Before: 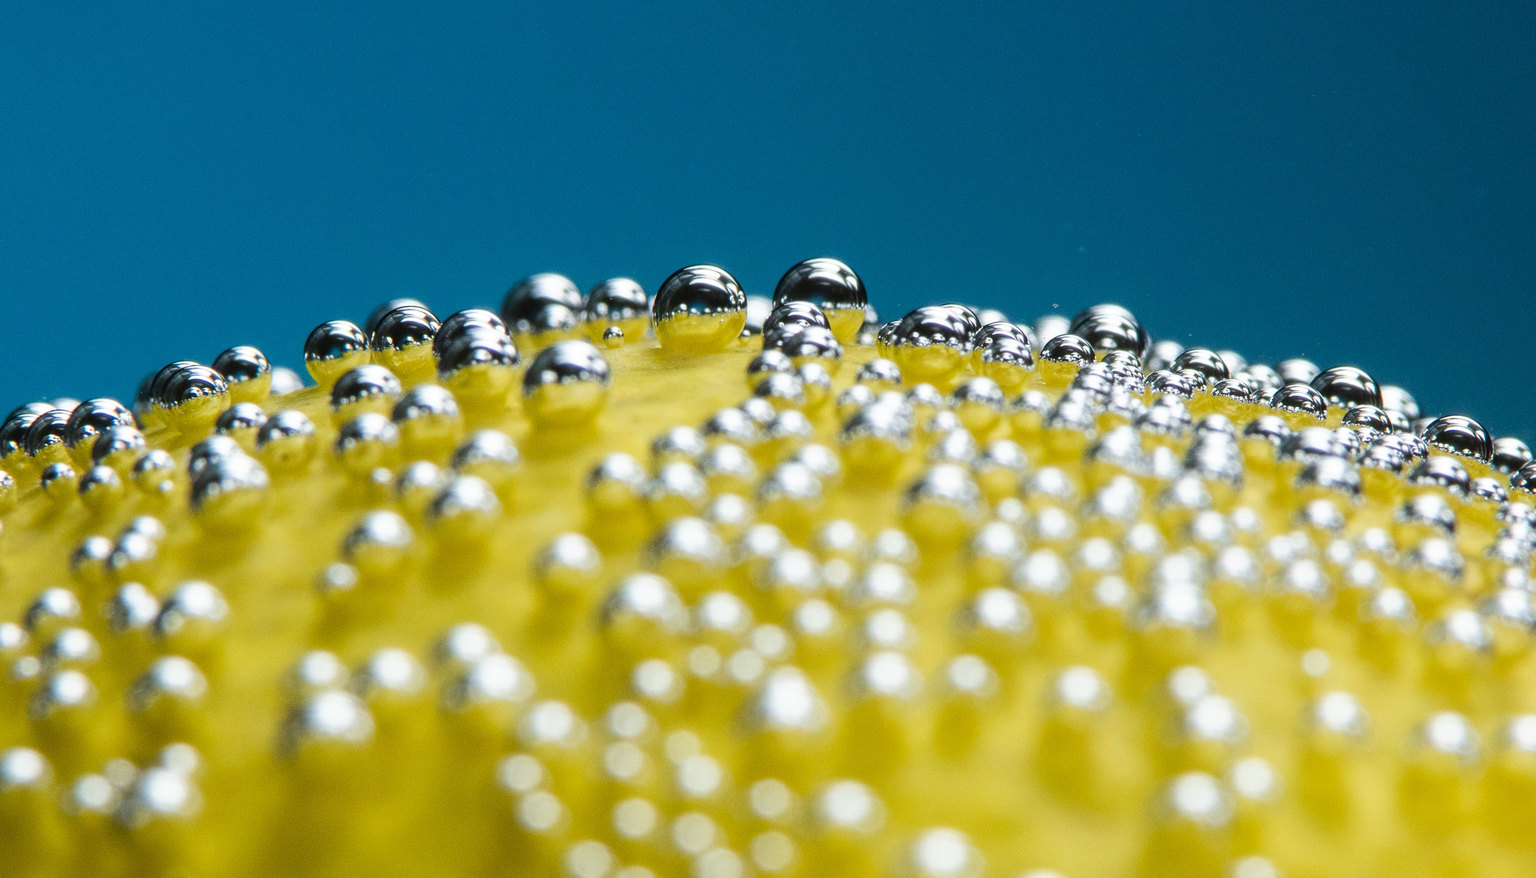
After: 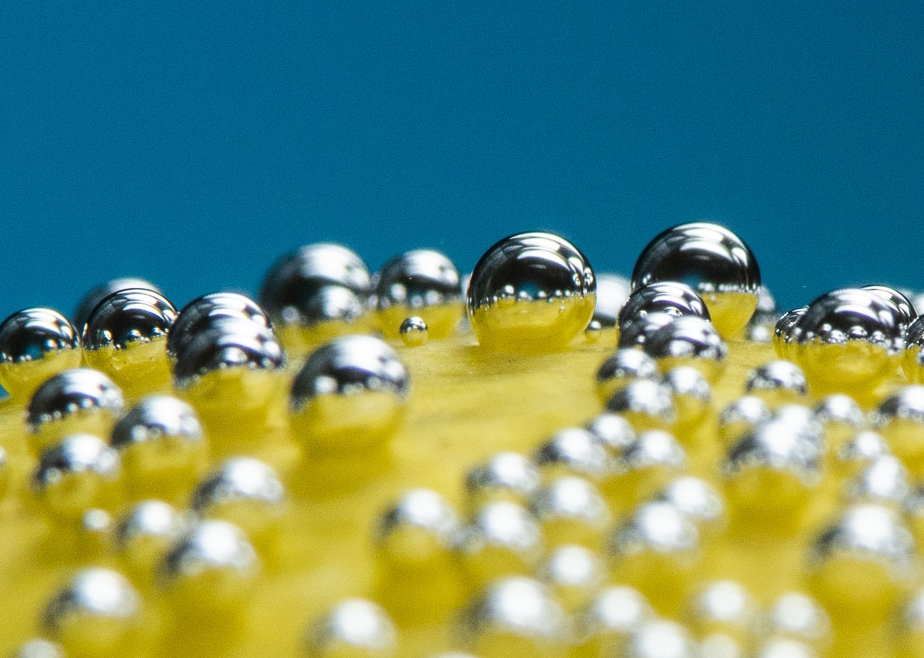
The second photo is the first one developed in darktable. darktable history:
crop: left 20.282%, top 10.867%, right 35.716%, bottom 34.246%
